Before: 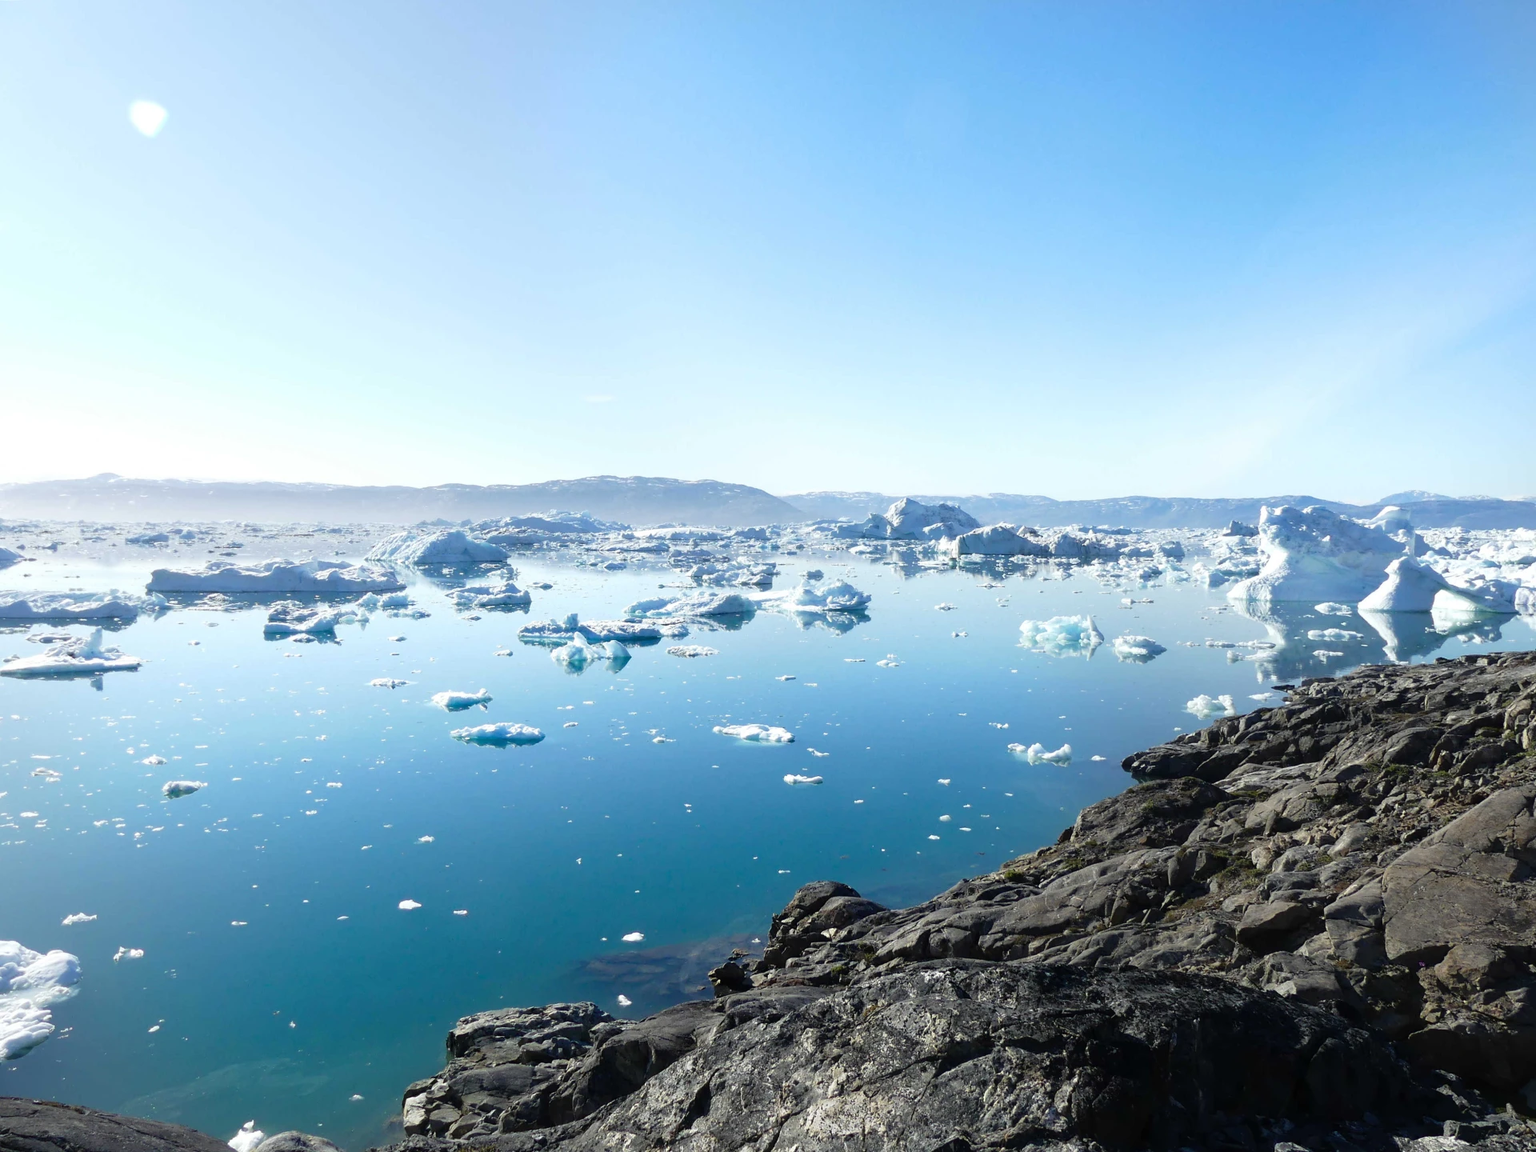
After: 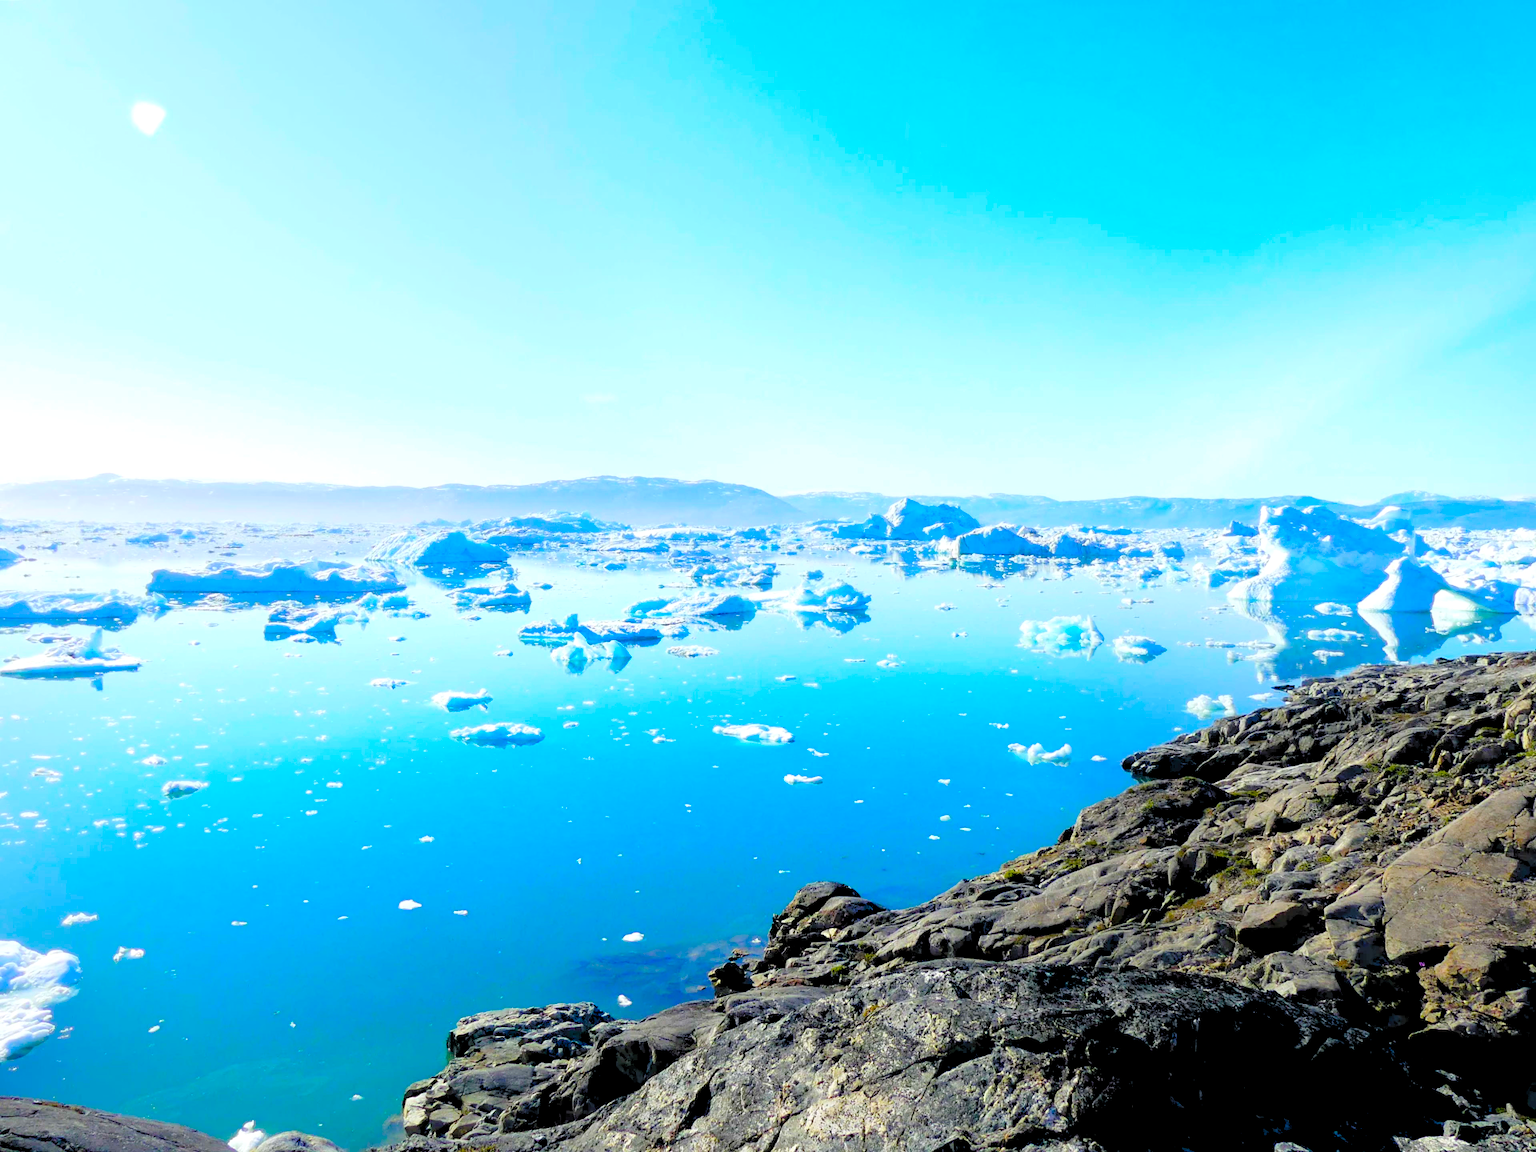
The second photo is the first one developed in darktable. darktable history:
color balance rgb: linear chroma grading › global chroma 25%, perceptual saturation grading › global saturation 50%
levels: levels [0.072, 0.414, 0.976]
